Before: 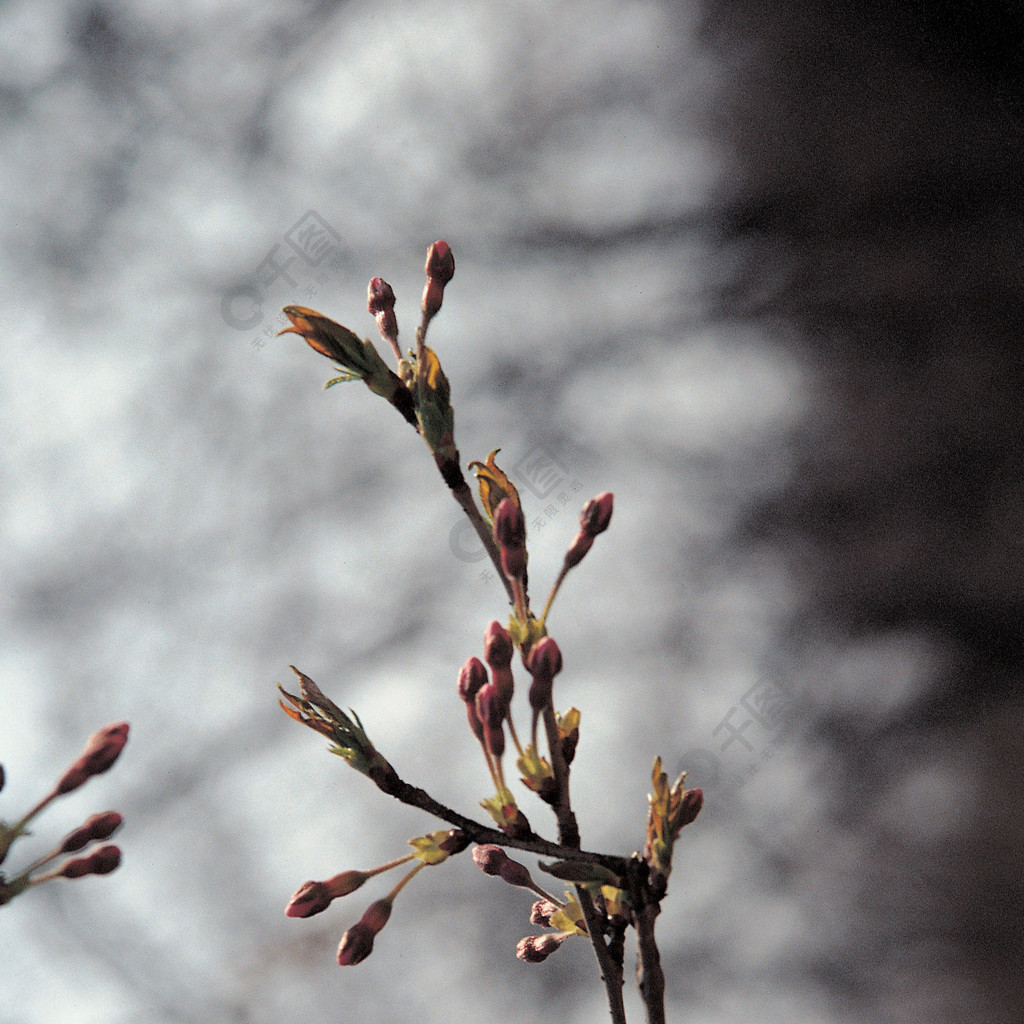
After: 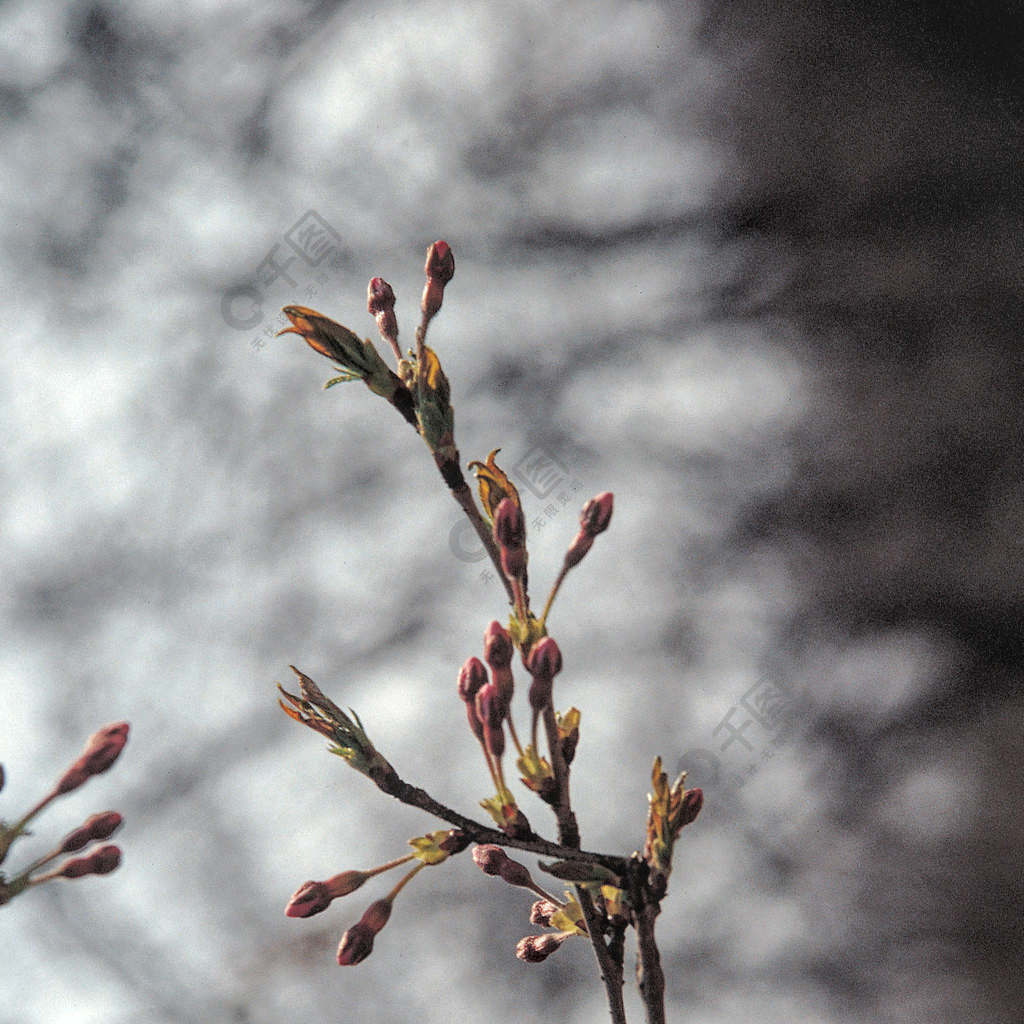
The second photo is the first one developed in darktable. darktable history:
local contrast: highlights 74%, shadows 55%, detail 177%, midtone range 0.208
